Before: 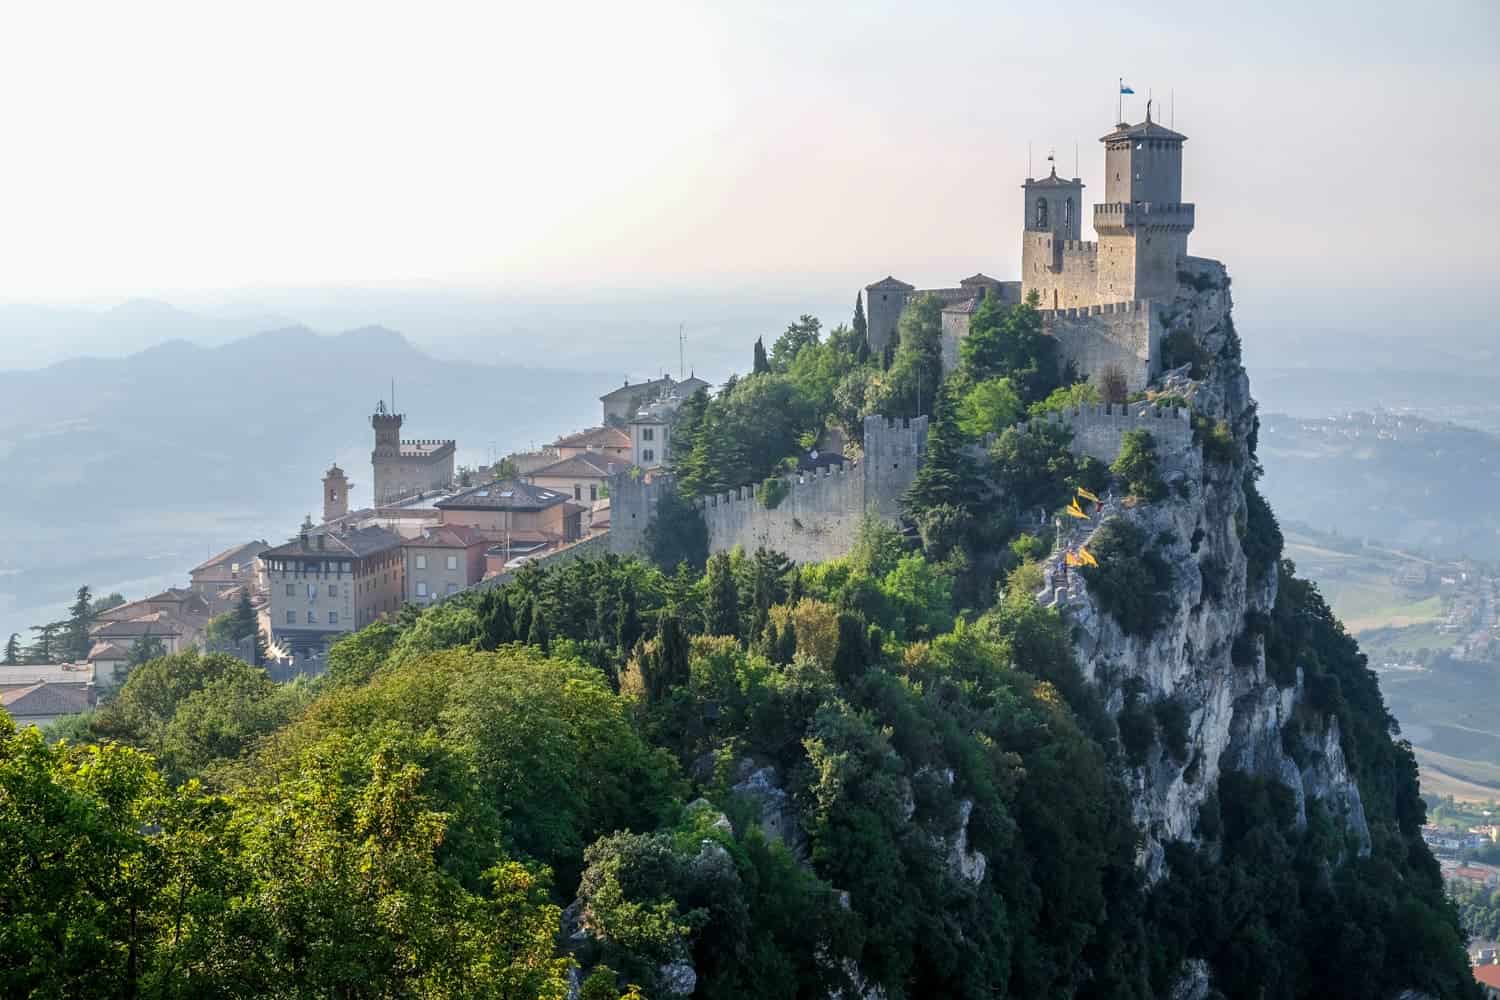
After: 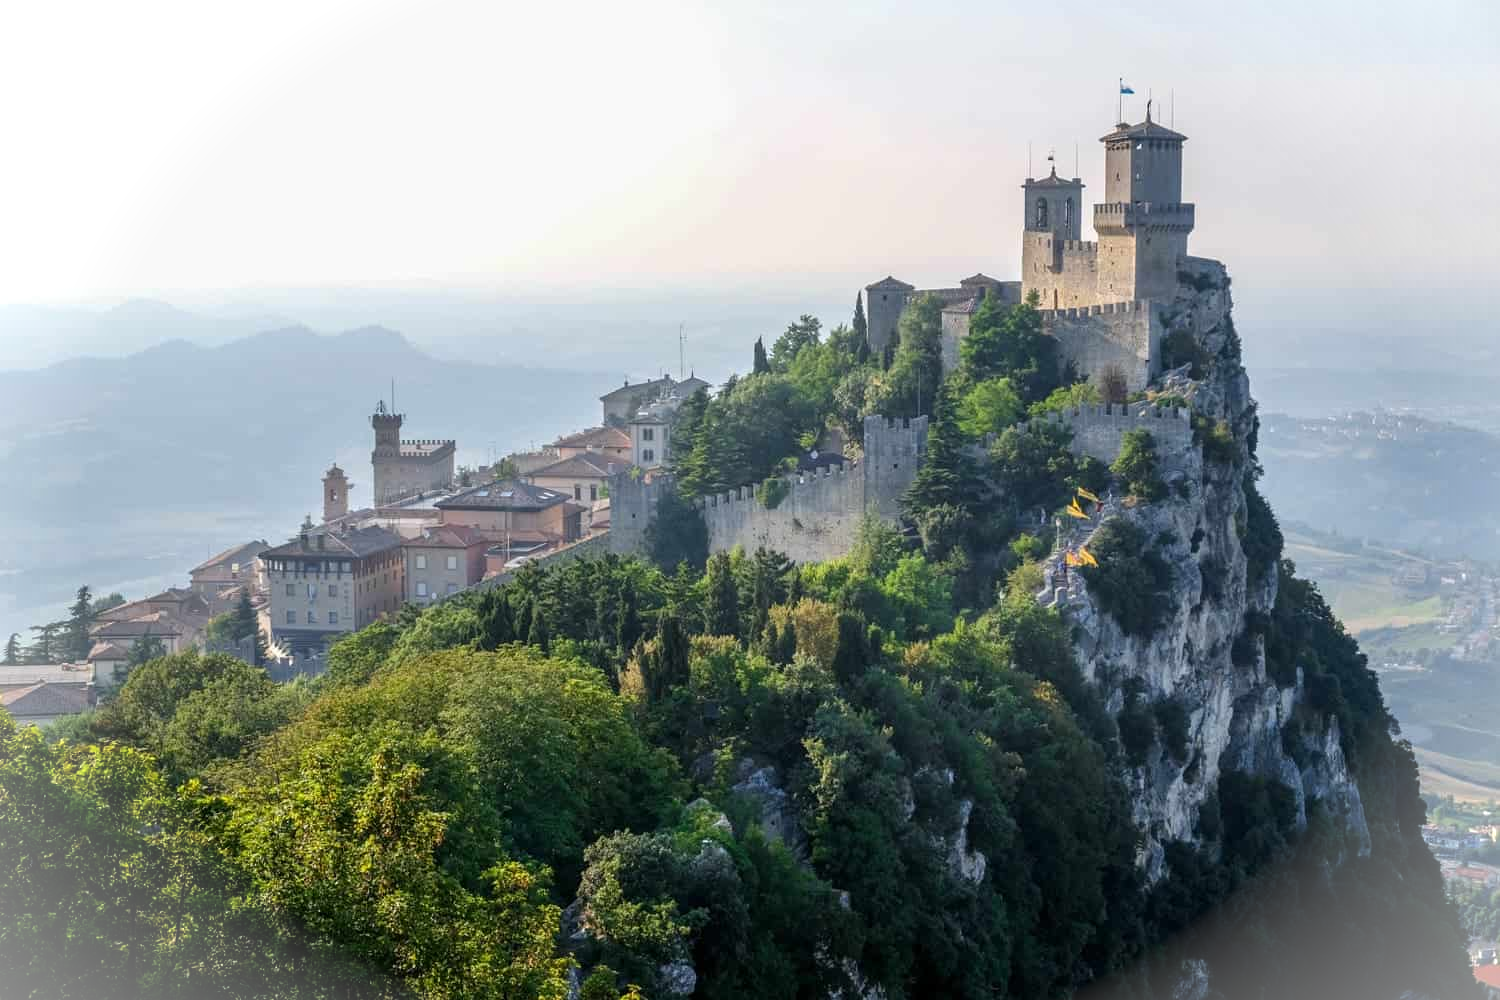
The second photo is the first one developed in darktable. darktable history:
vignetting: fall-off start 89.26%, fall-off radius 44.26%, brightness 0.296, saturation 0.003, width/height ratio 1.168, unbound false
